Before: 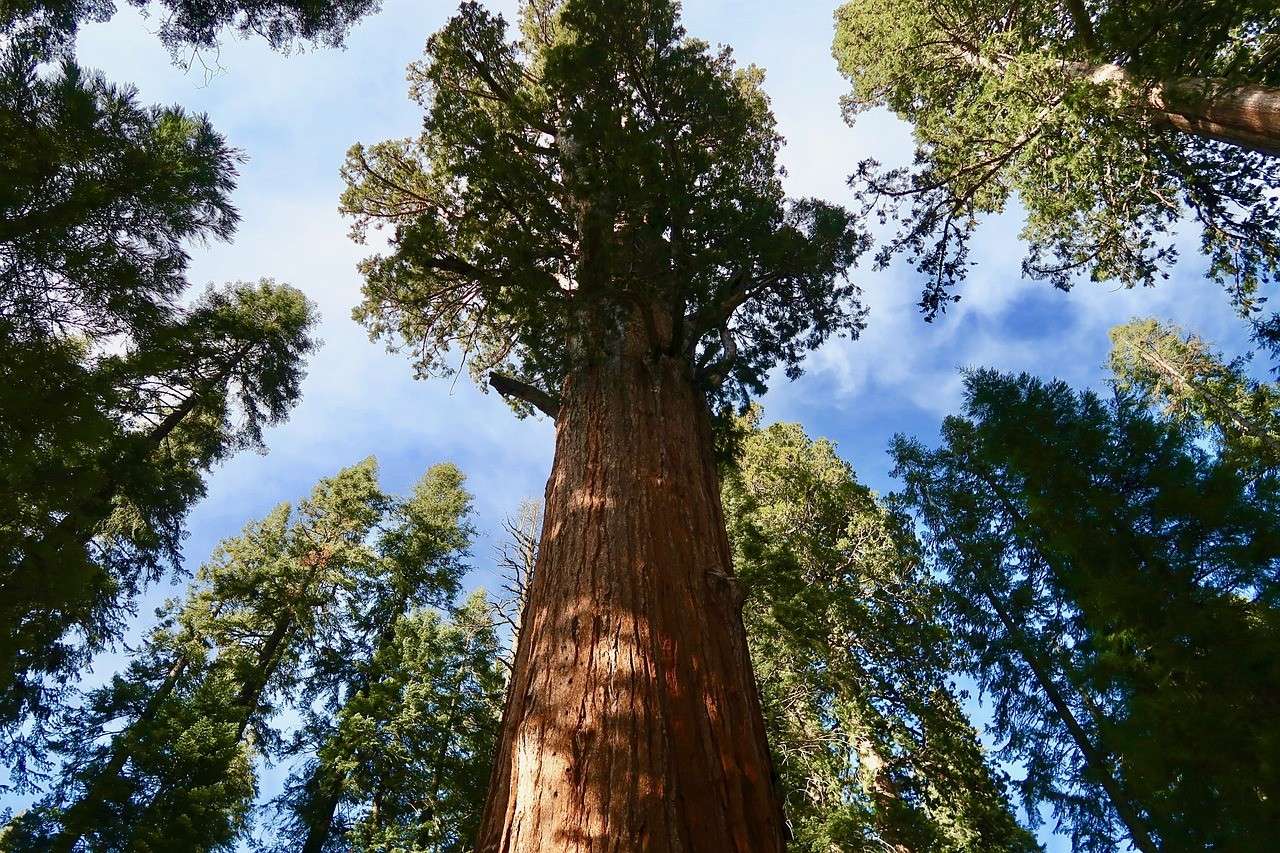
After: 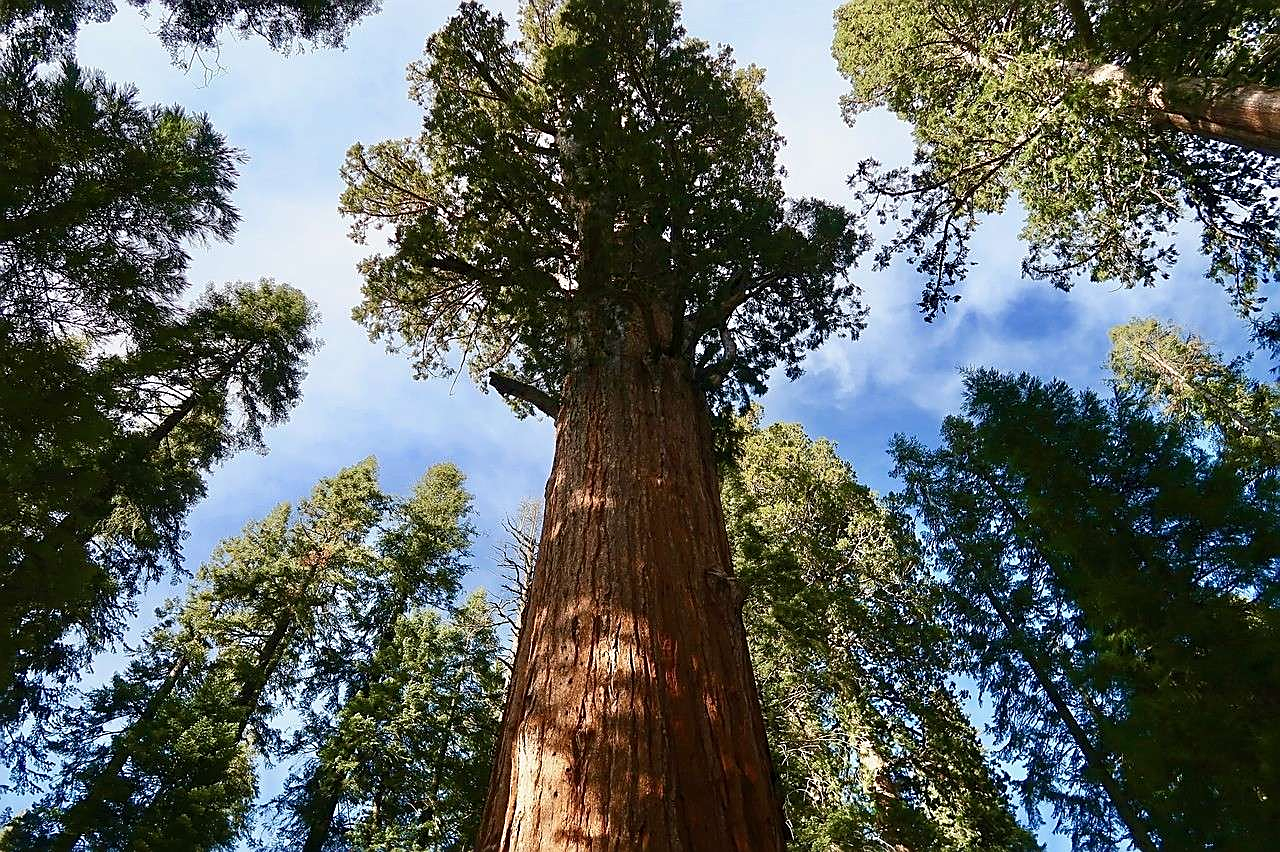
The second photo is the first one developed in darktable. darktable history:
crop: bottom 0.077%
sharpen: on, module defaults
